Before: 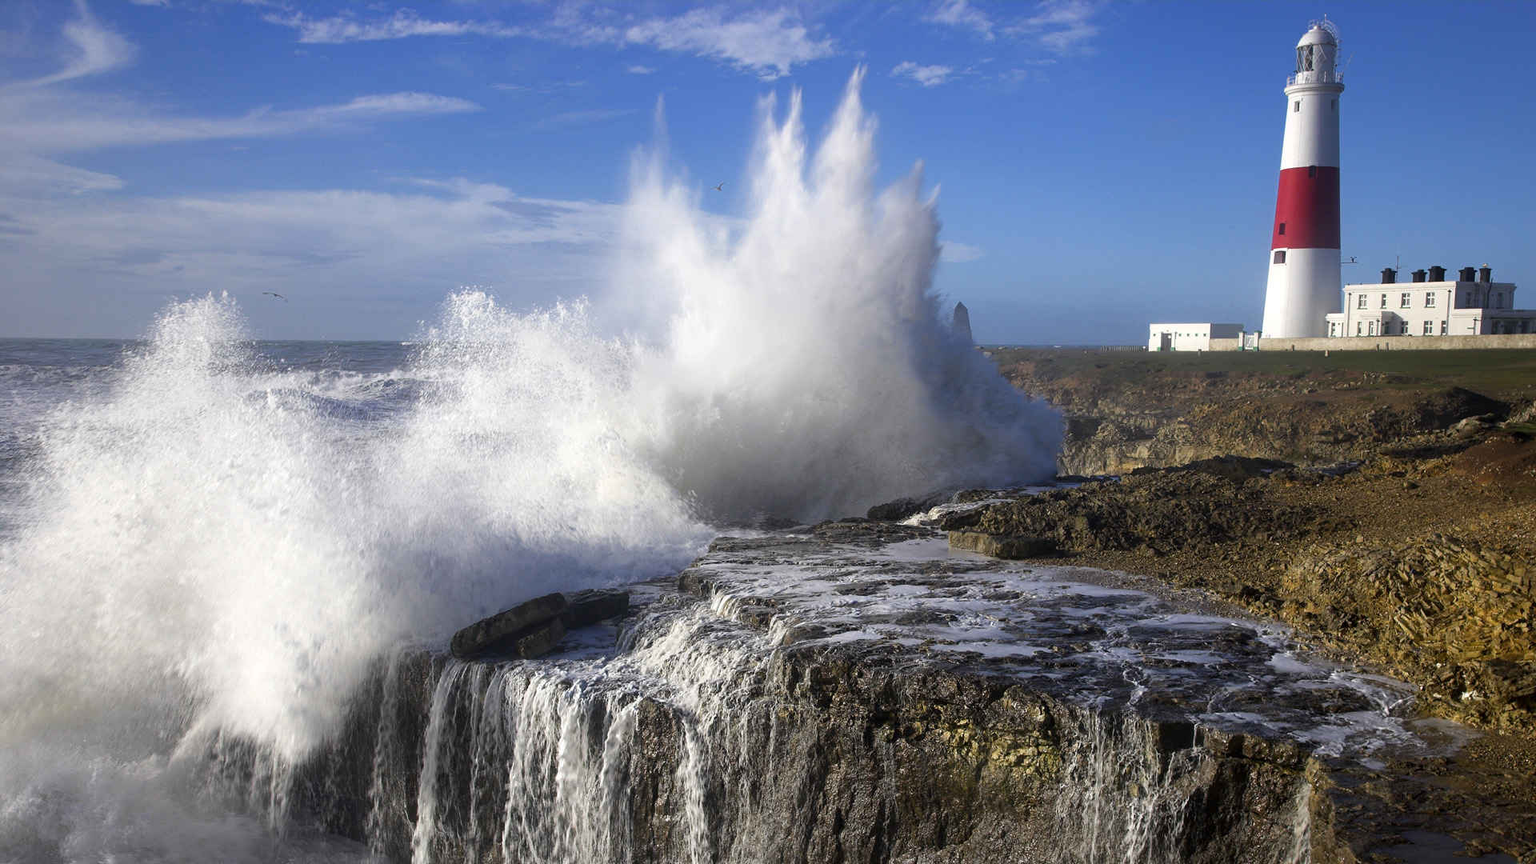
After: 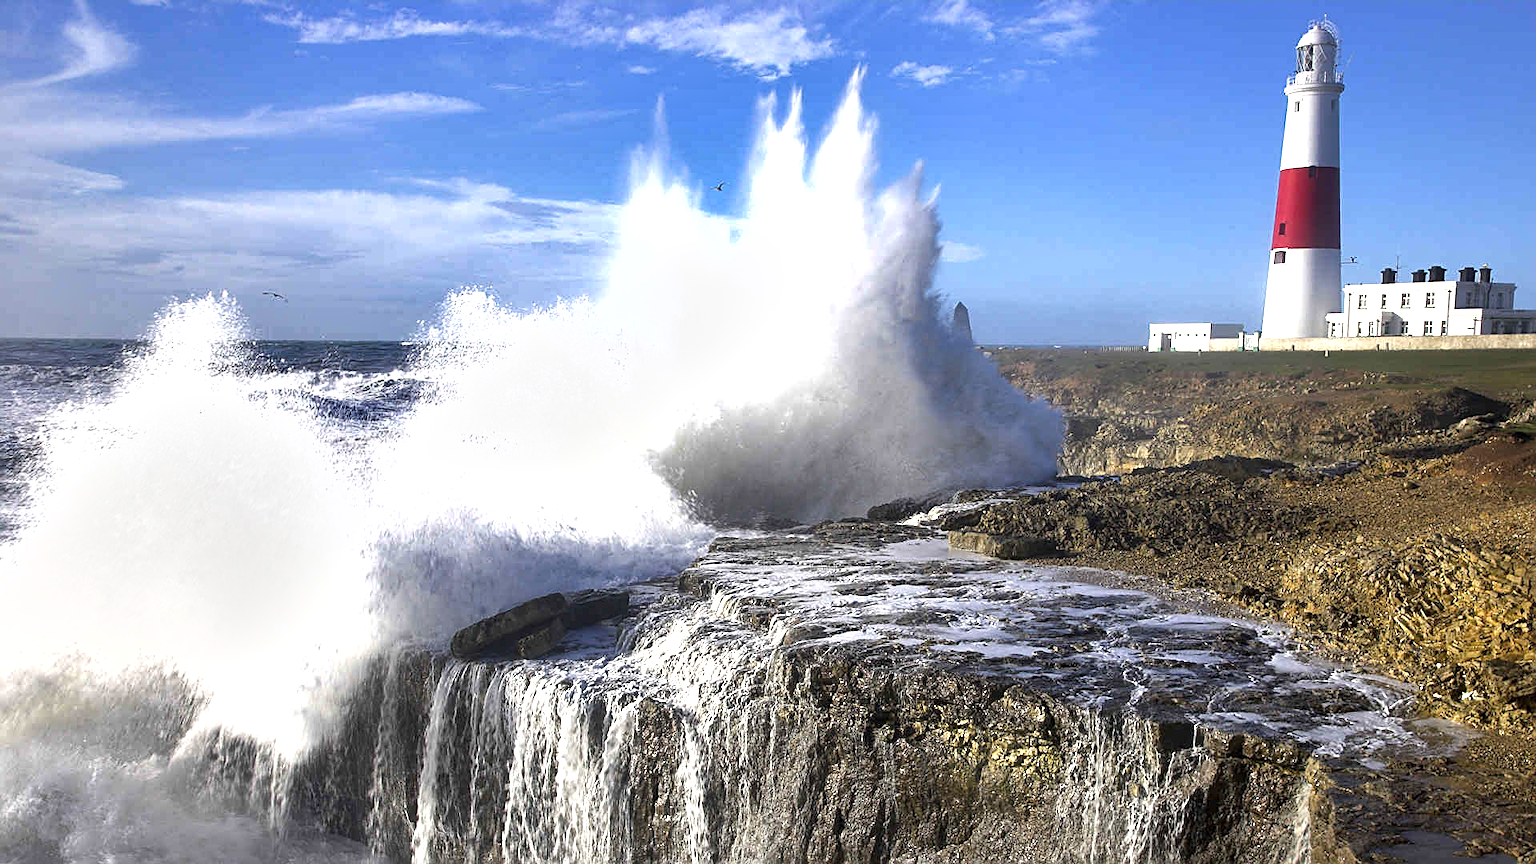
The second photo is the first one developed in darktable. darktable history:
exposure: exposure 1 EV, compensate highlight preservation false
shadows and highlights: soften with gaussian
contrast brightness saturation: saturation -0.05
sharpen: on, module defaults
